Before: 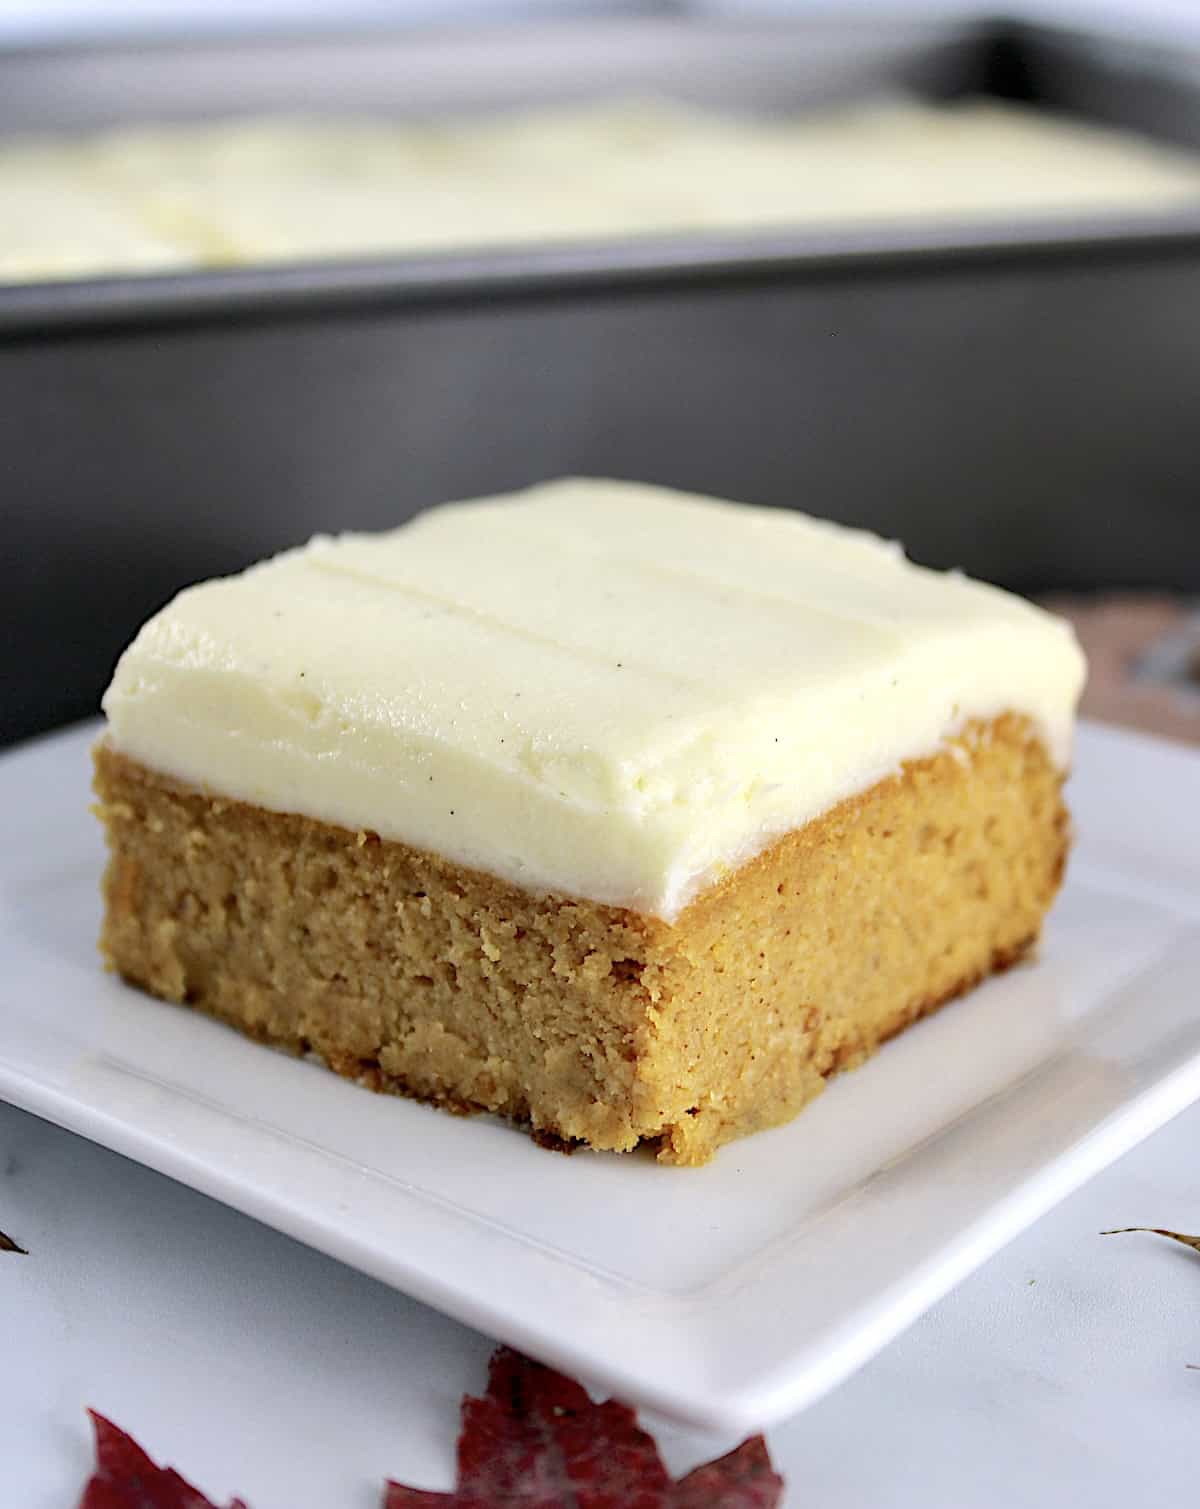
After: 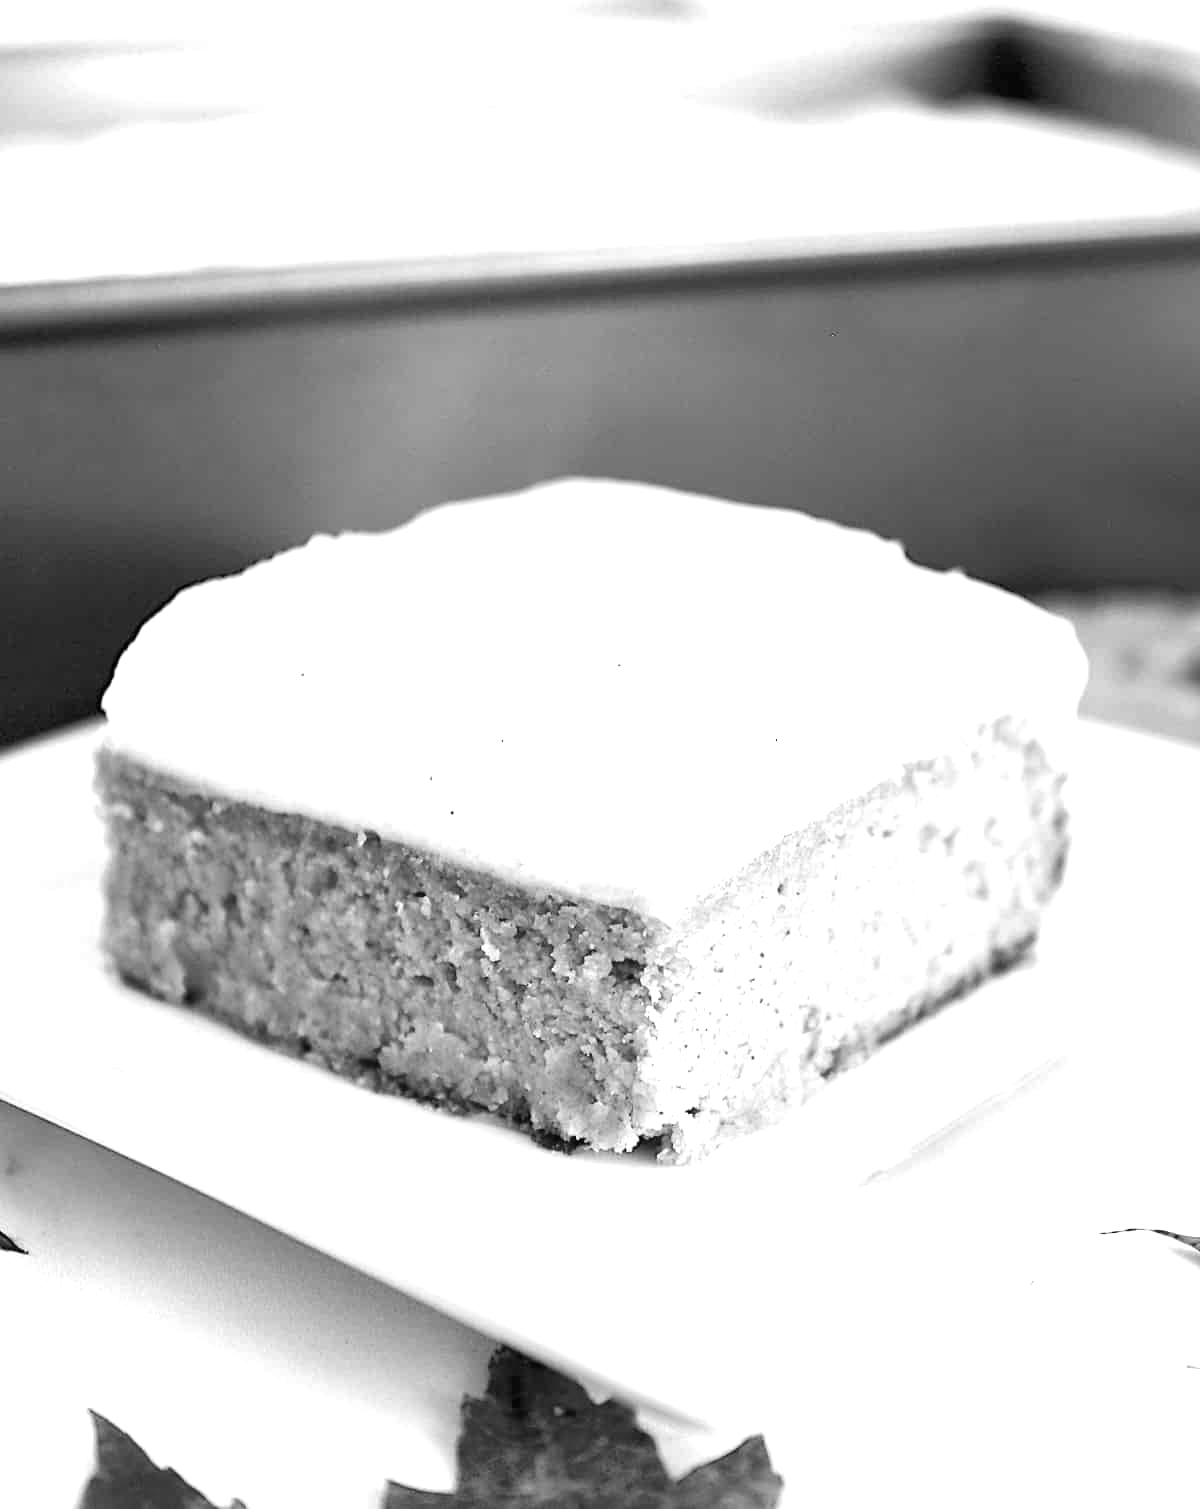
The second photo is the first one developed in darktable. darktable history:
monochrome: on, module defaults
exposure: black level correction 0, exposure 1.3 EV, compensate exposure bias true, compensate highlight preservation false
